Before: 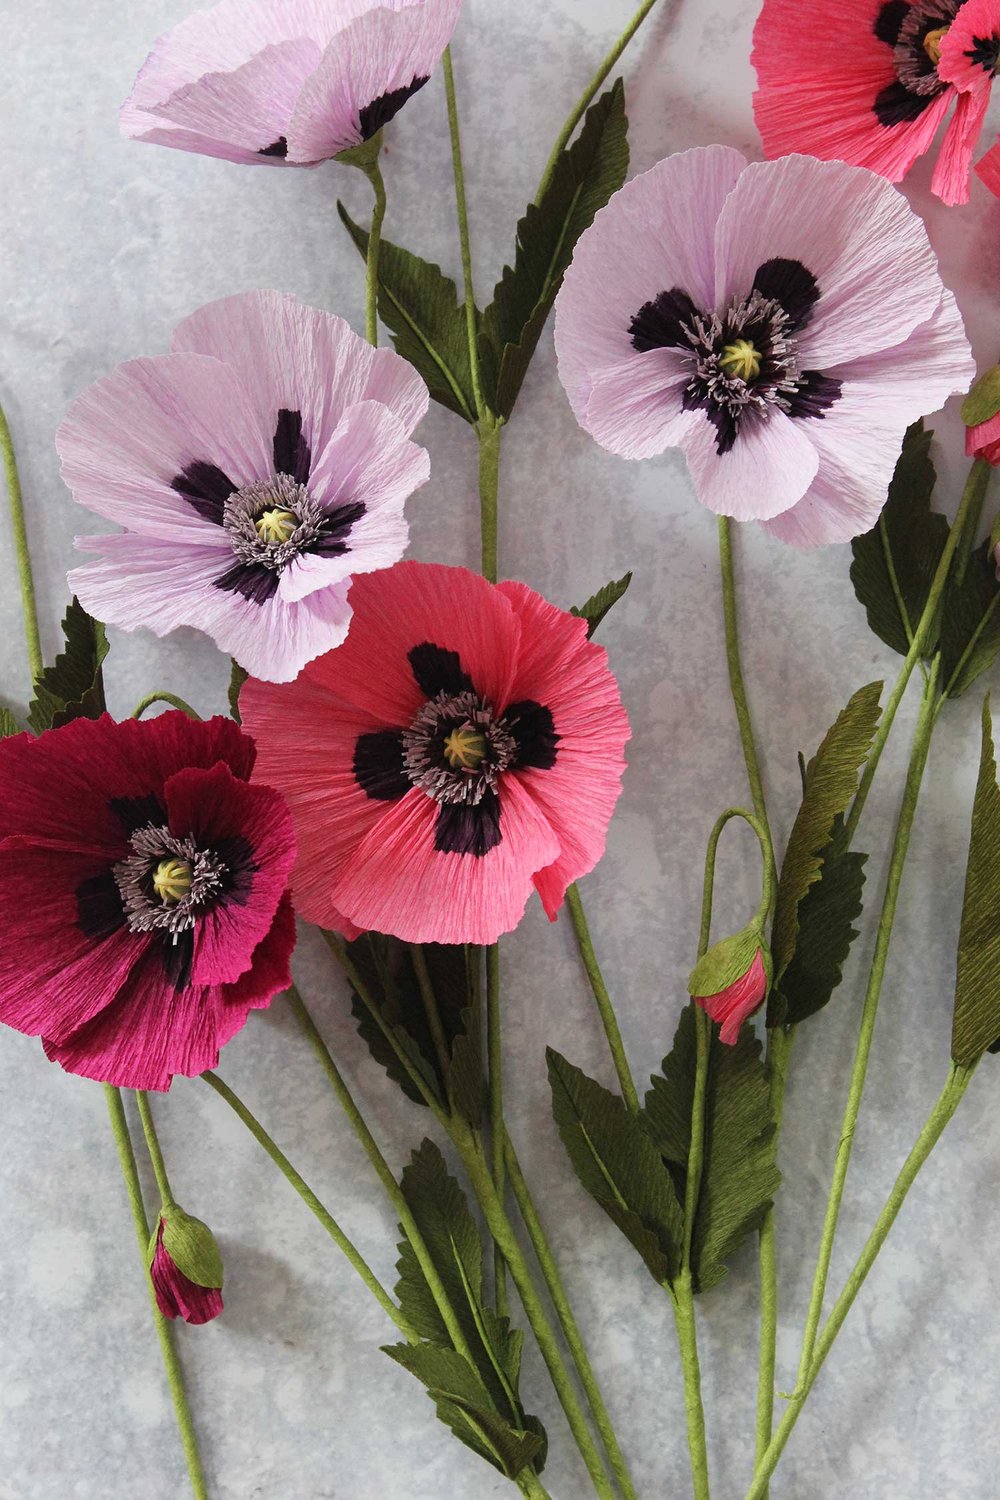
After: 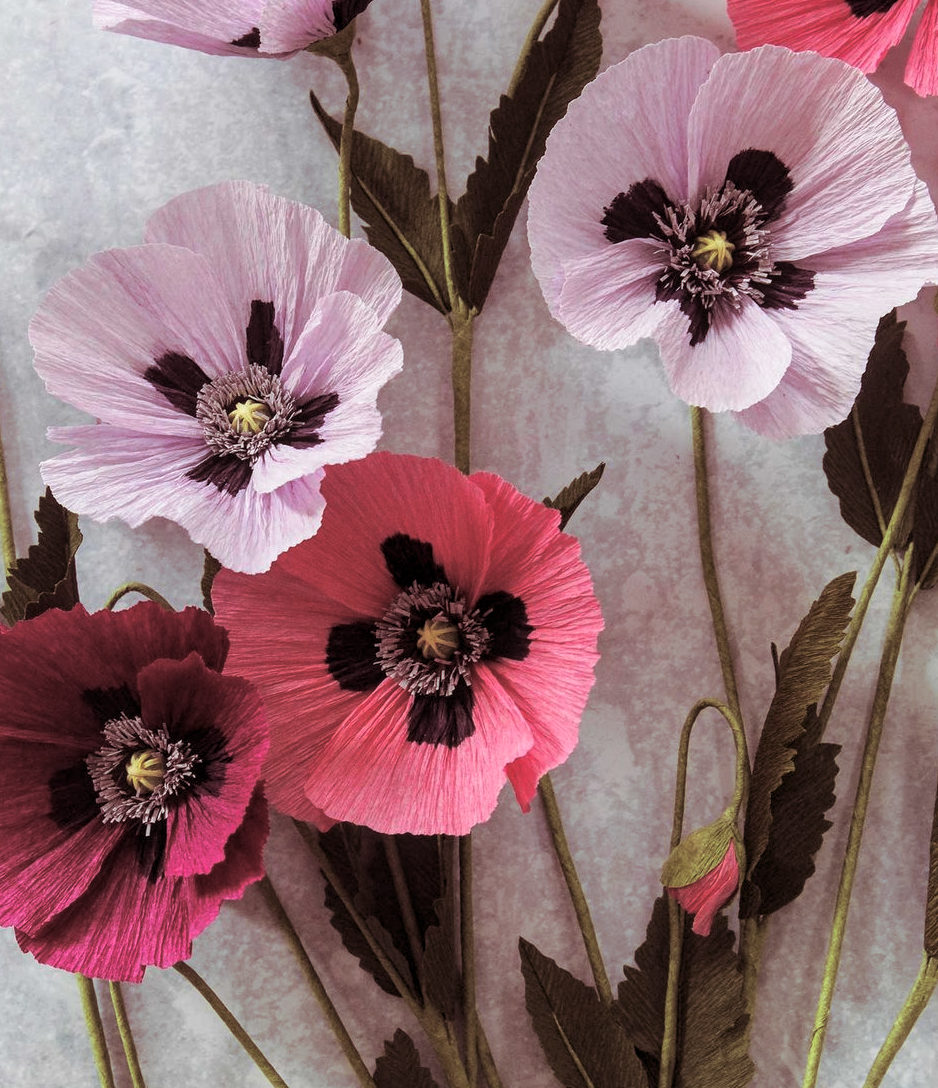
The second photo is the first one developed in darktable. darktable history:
local contrast: on, module defaults
crop: left 2.737%, top 7.287%, right 3.421%, bottom 20.179%
split-toning: shadows › saturation 0.41, highlights › saturation 0, compress 33.55%
